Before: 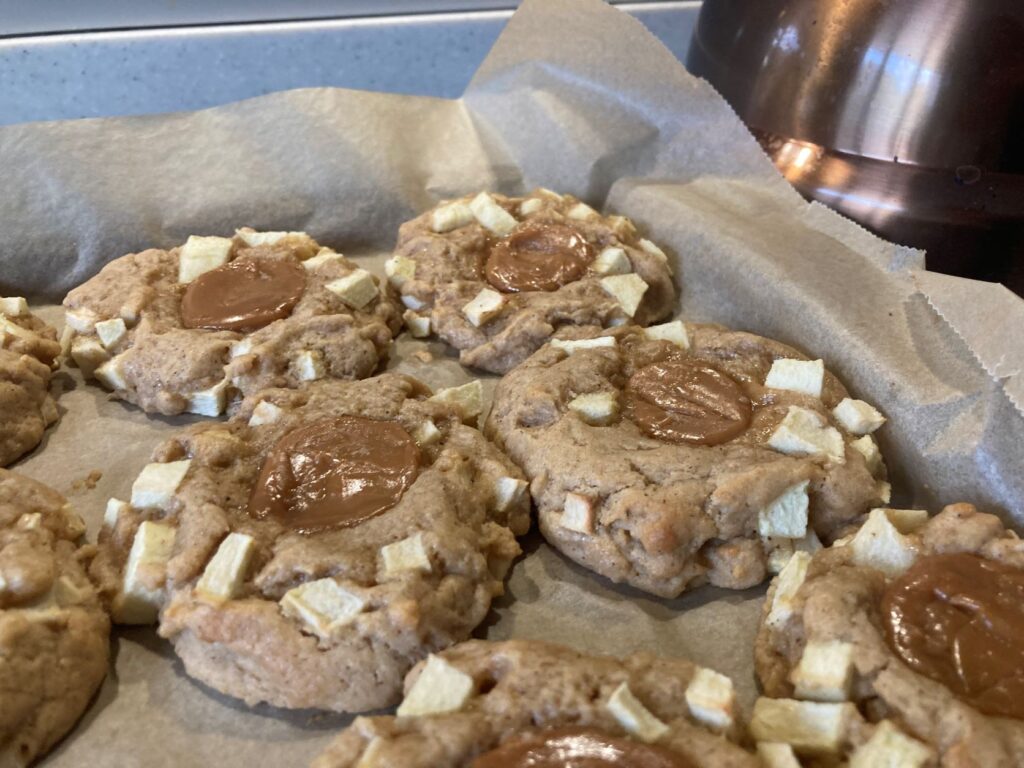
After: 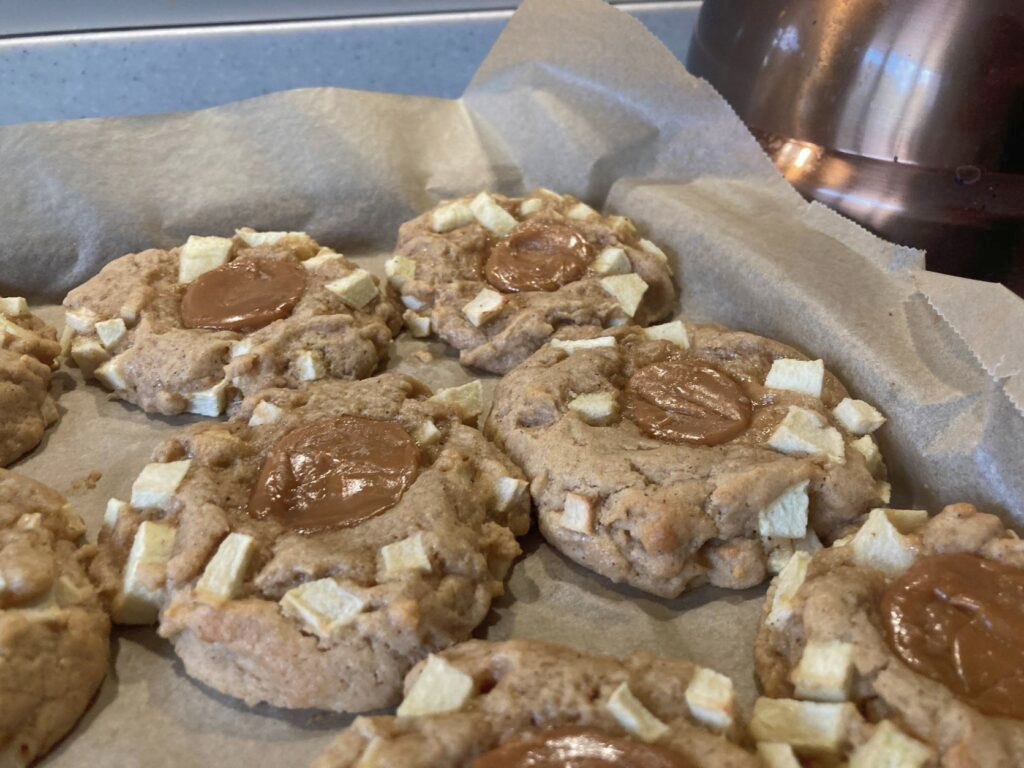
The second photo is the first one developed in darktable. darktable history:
contrast brightness saturation: contrast 0.006, saturation -0.057
shadows and highlights: on, module defaults
